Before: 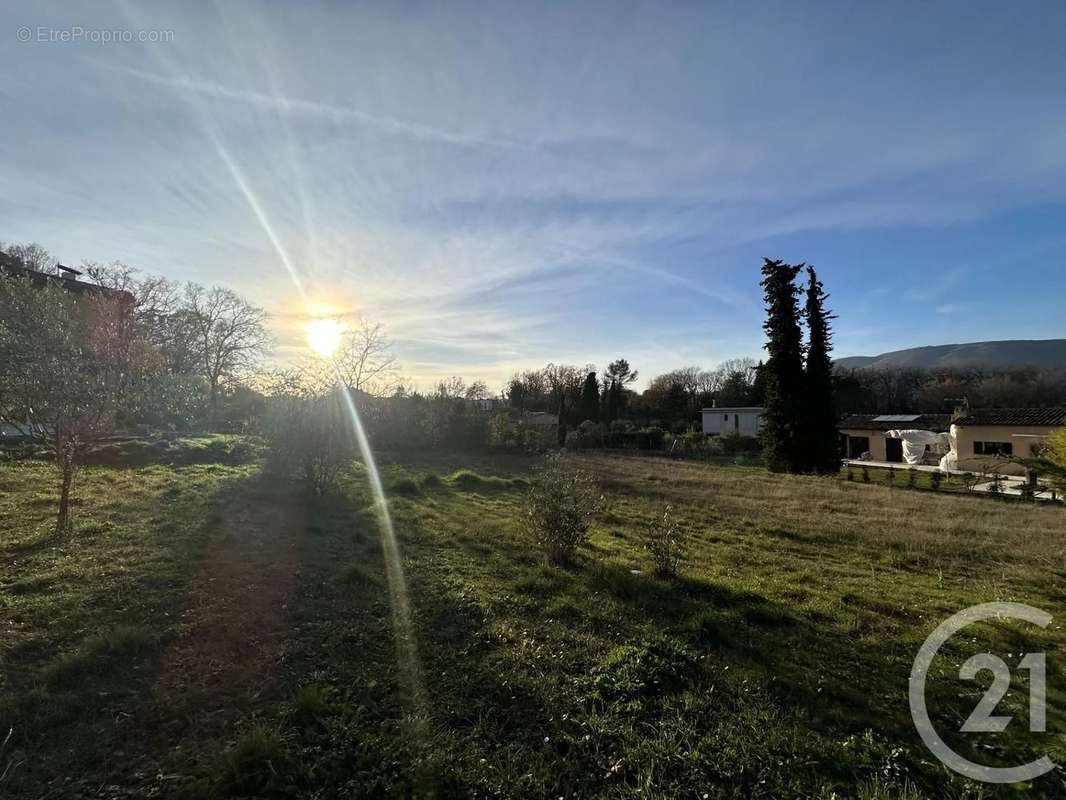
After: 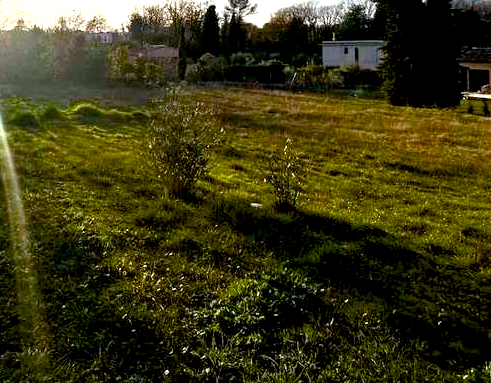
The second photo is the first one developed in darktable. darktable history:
exposure: exposure 0.774 EV, compensate highlight preservation false
color balance rgb: power › chroma 0.293%, power › hue 22.08°, global offset › luminance -1.434%, perceptual saturation grading › global saturation 39.712%, perceptual saturation grading › highlights -24.966%, perceptual saturation grading › mid-tones 34.3%, perceptual saturation grading › shadows 35.873%, perceptual brilliance grading › global brilliance 10.143%, perceptual brilliance grading › shadows 14.226%, global vibrance 7.137%, saturation formula JzAzBz (2021)
crop: left 35.736%, top 45.935%, right 18.119%, bottom 6.082%
